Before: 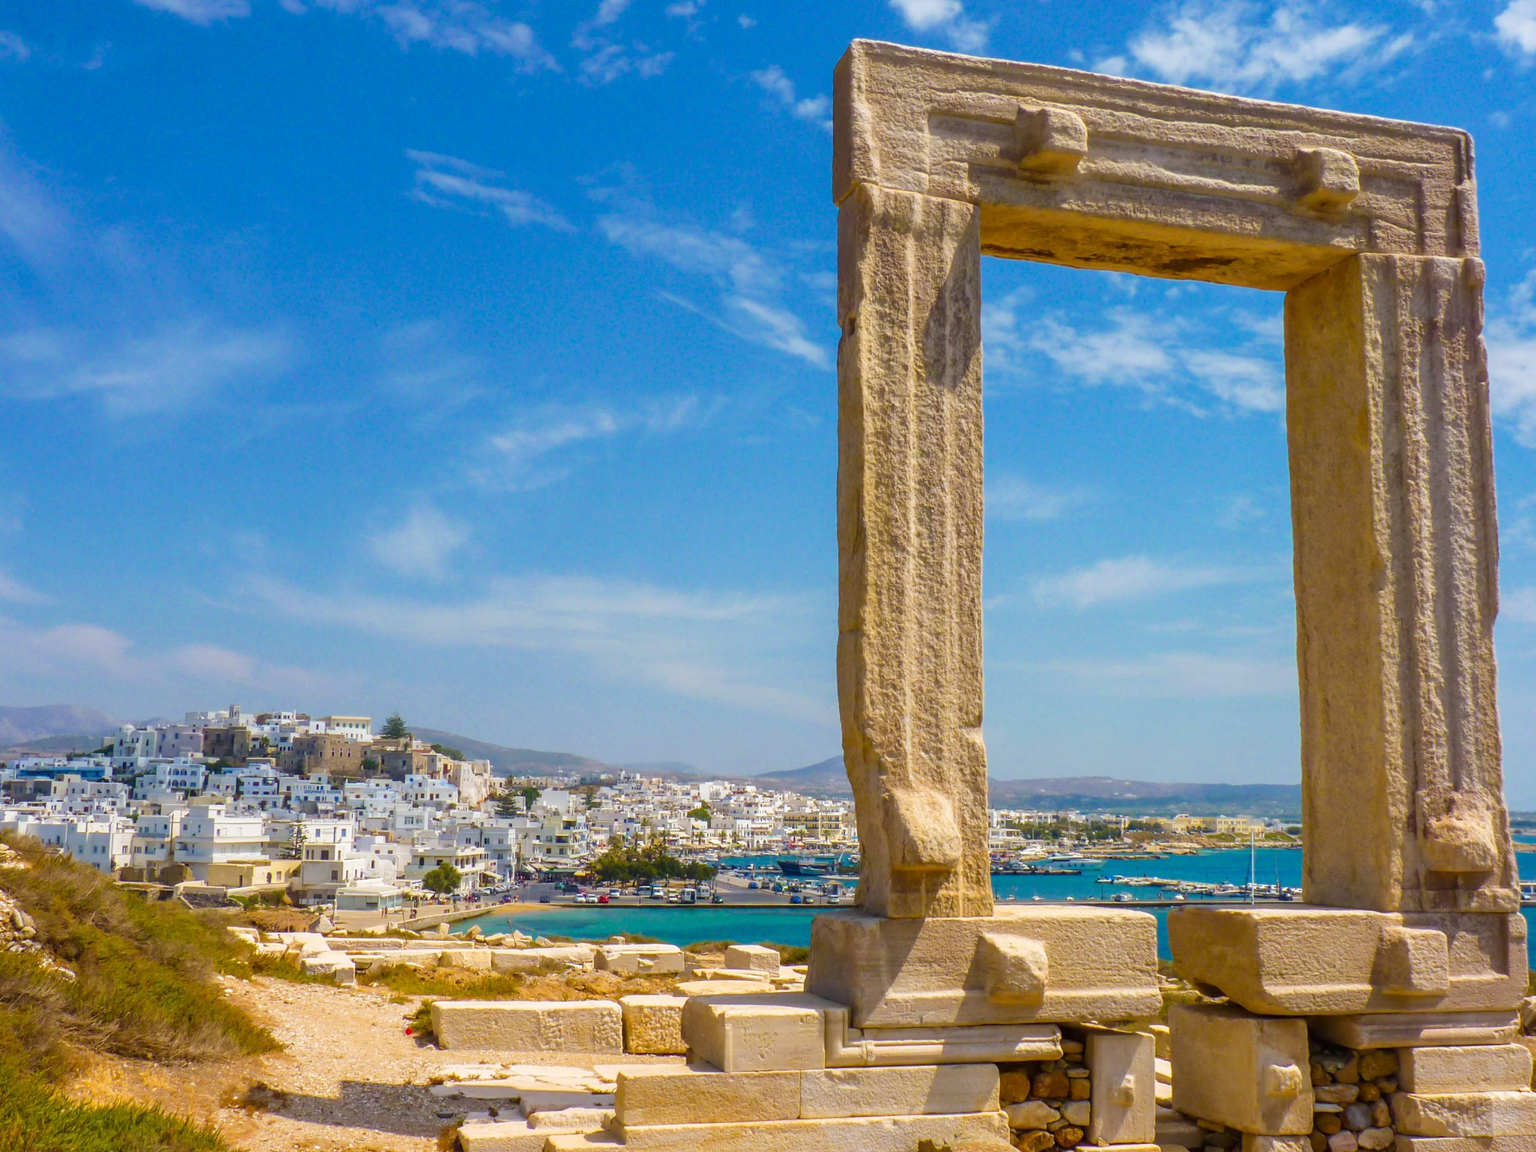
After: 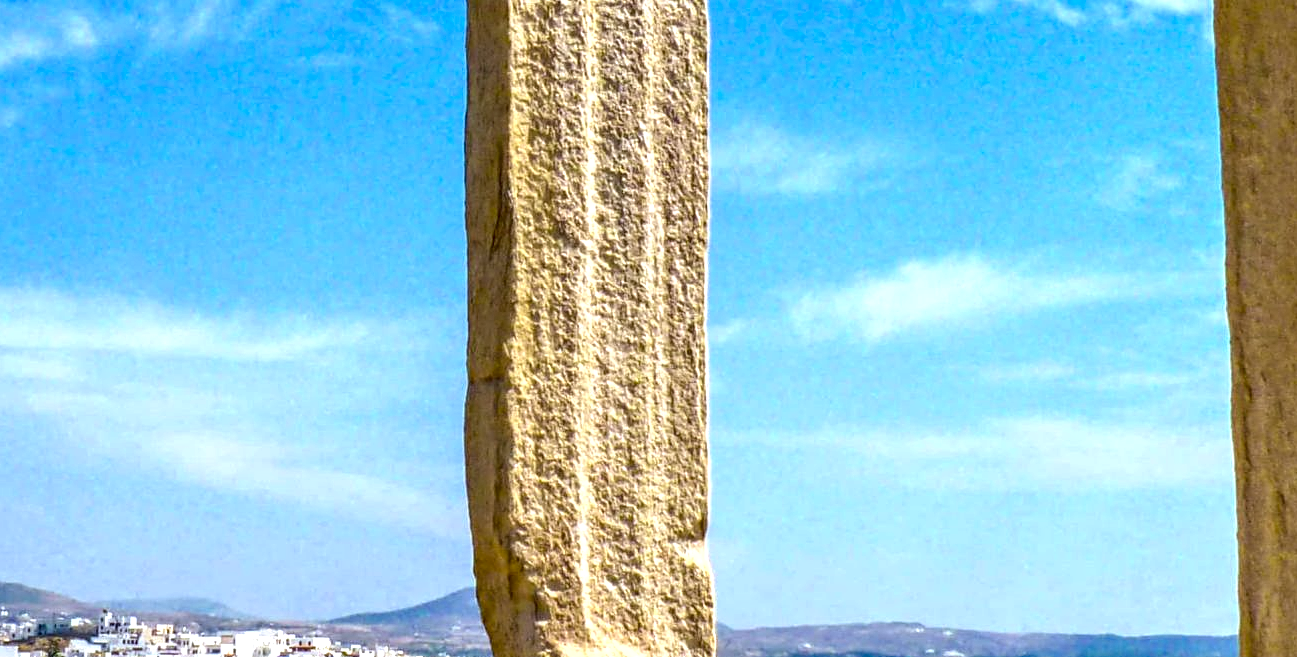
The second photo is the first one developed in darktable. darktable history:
color correction: highlights b* 2.91
crop: left 36.356%, top 35.042%, right 12.961%, bottom 30.698%
exposure: black level correction 0, exposure 0.498 EV, compensate highlight preservation false
contrast equalizer: octaves 7, y [[0.502, 0.505, 0.512, 0.529, 0.564, 0.588], [0.5 ×6], [0.502, 0.505, 0.512, 0.529, 0.564, 0.588], [0, 0.001, 0.001, 0.004, 0.008, 0.011], [0, 0.001, 0.001, 0.004, 0.008, 0.011]]
shadows and highlights: shadows -11.5, white point adjustment 3.82, highlights 26.55
haze removal: compatibility mode true, adaptive false
local contrast: highlights 60%, shadows 60%, detail 160%
color calibration: x 0.372, y 0.386, temperature 4285.65 K
